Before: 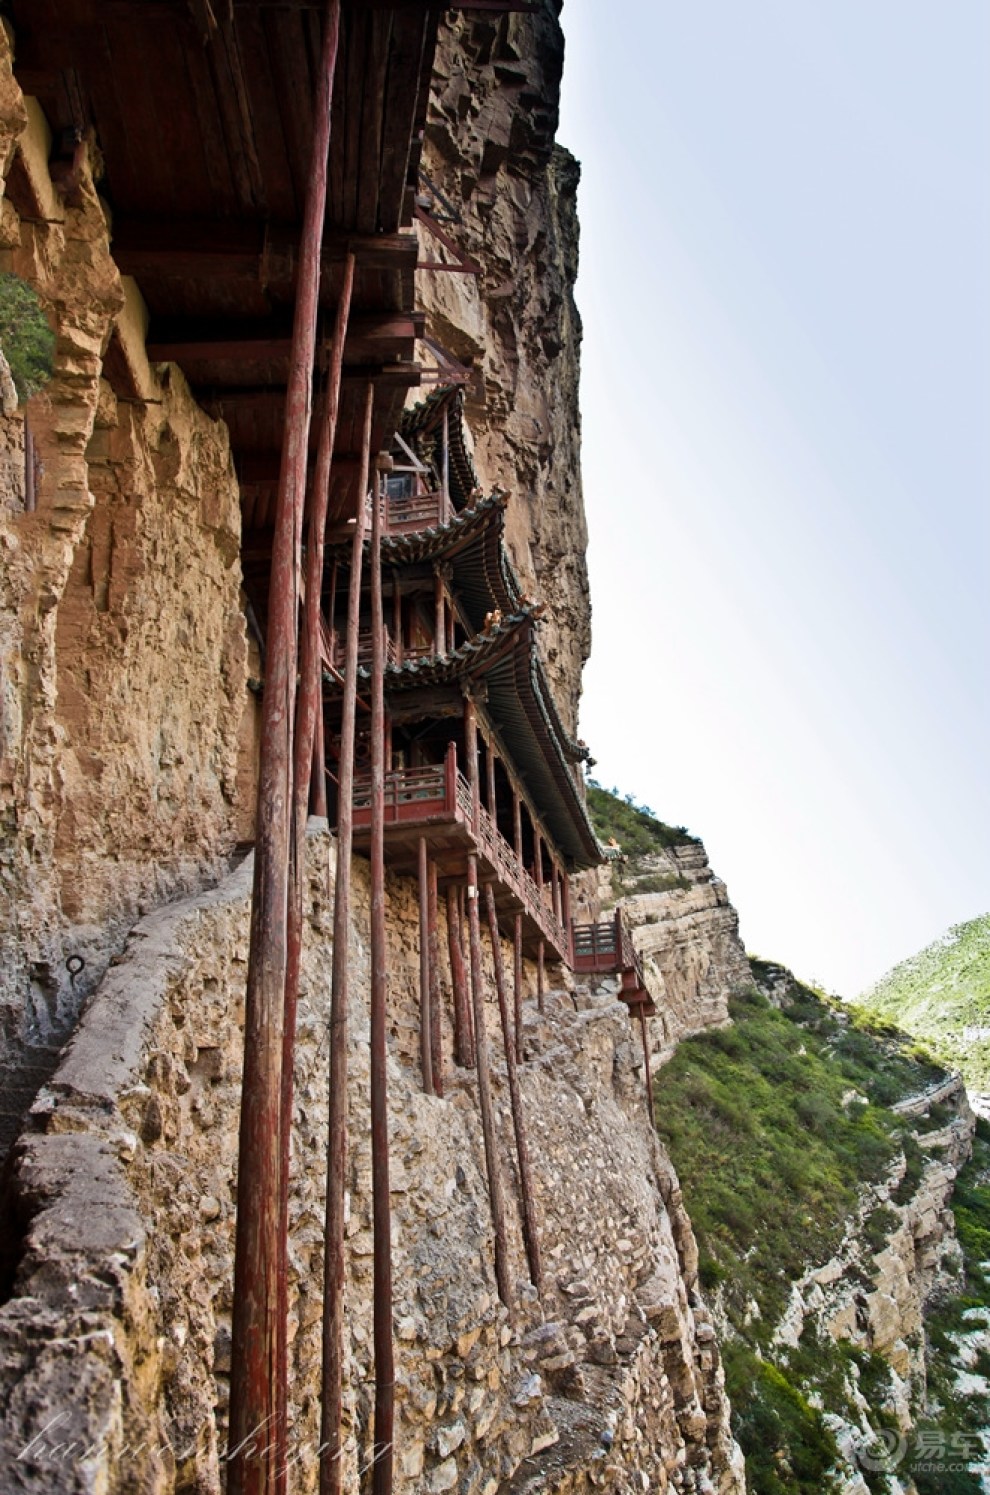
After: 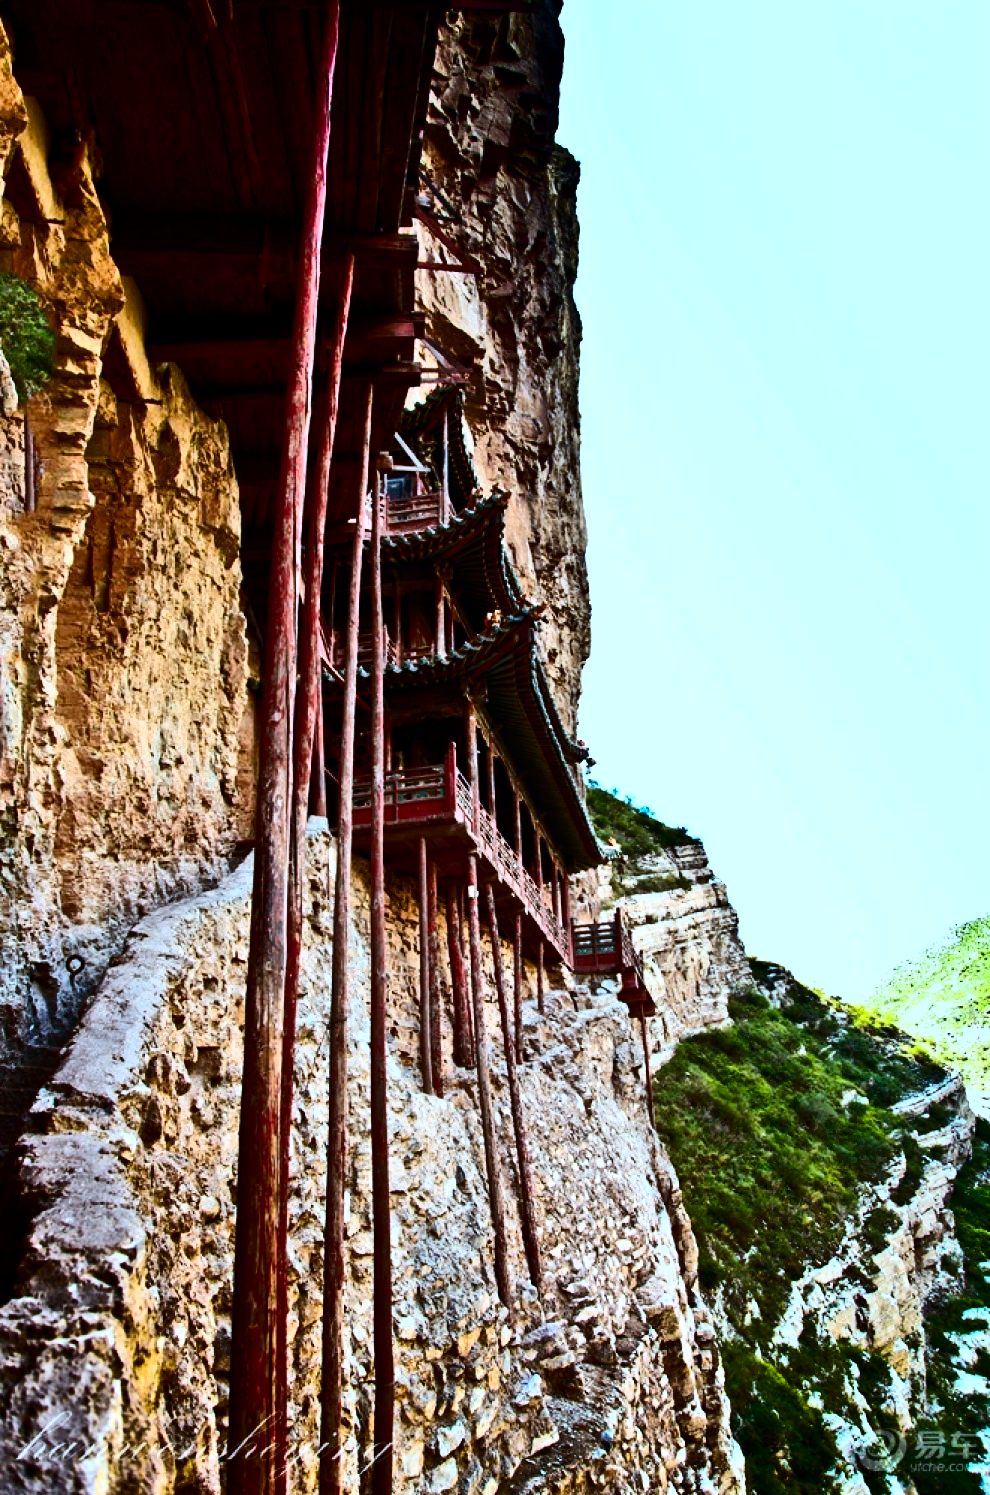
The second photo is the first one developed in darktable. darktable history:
shadows and highlights: soften with gaussian
color correction: highlights a* -9.85, highlights b* -21.87
color balance rgb: perceptual saturation grading › global saturation 25.888%, perceptual brilliance grading › global brilliance 1.272%, perceptual brilliance grading › highlights -3.847%, global vibrance 30.387%
tone equalizer: -8 EV -0.737 EV, -7 EV -0.725 EV, -6 EV -0.578 EV, -5 EV -0.382 EV, -3 EV 0.377 EV, -2 EV 0.6 EV, -1 EV 0.677 EV, +0 EV 0.72 EV, edges refinement/feathering 500, mask exposure compensation -1.57 EV, preserve details no
contrast brightness saturation: contrast 0.302, brightness -0.072, saturation 0.172
